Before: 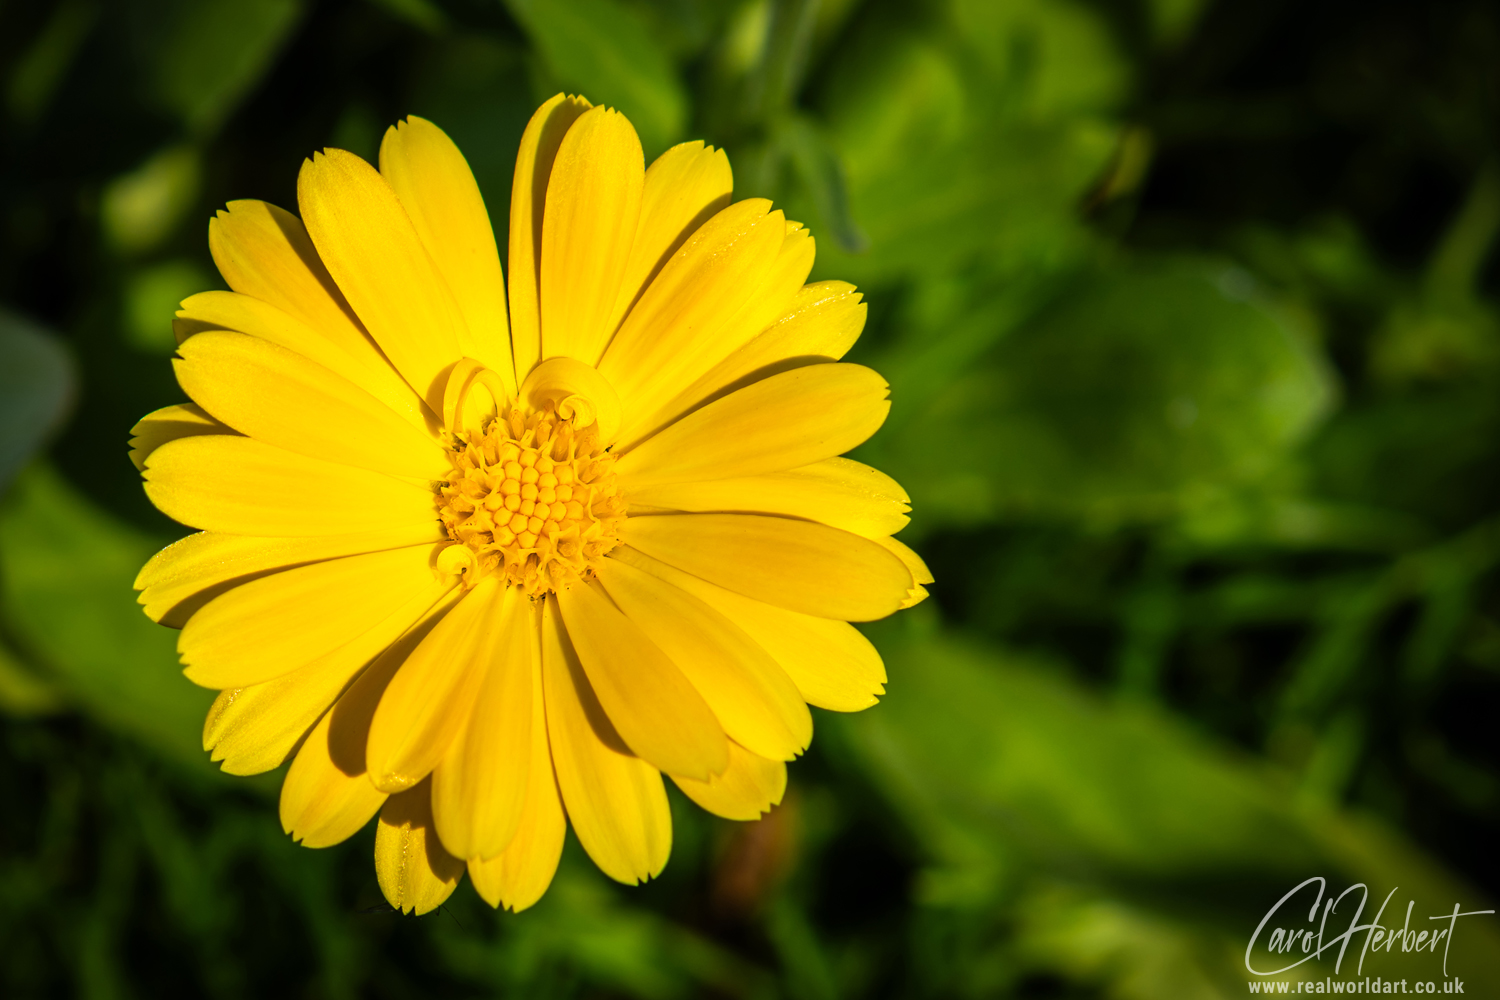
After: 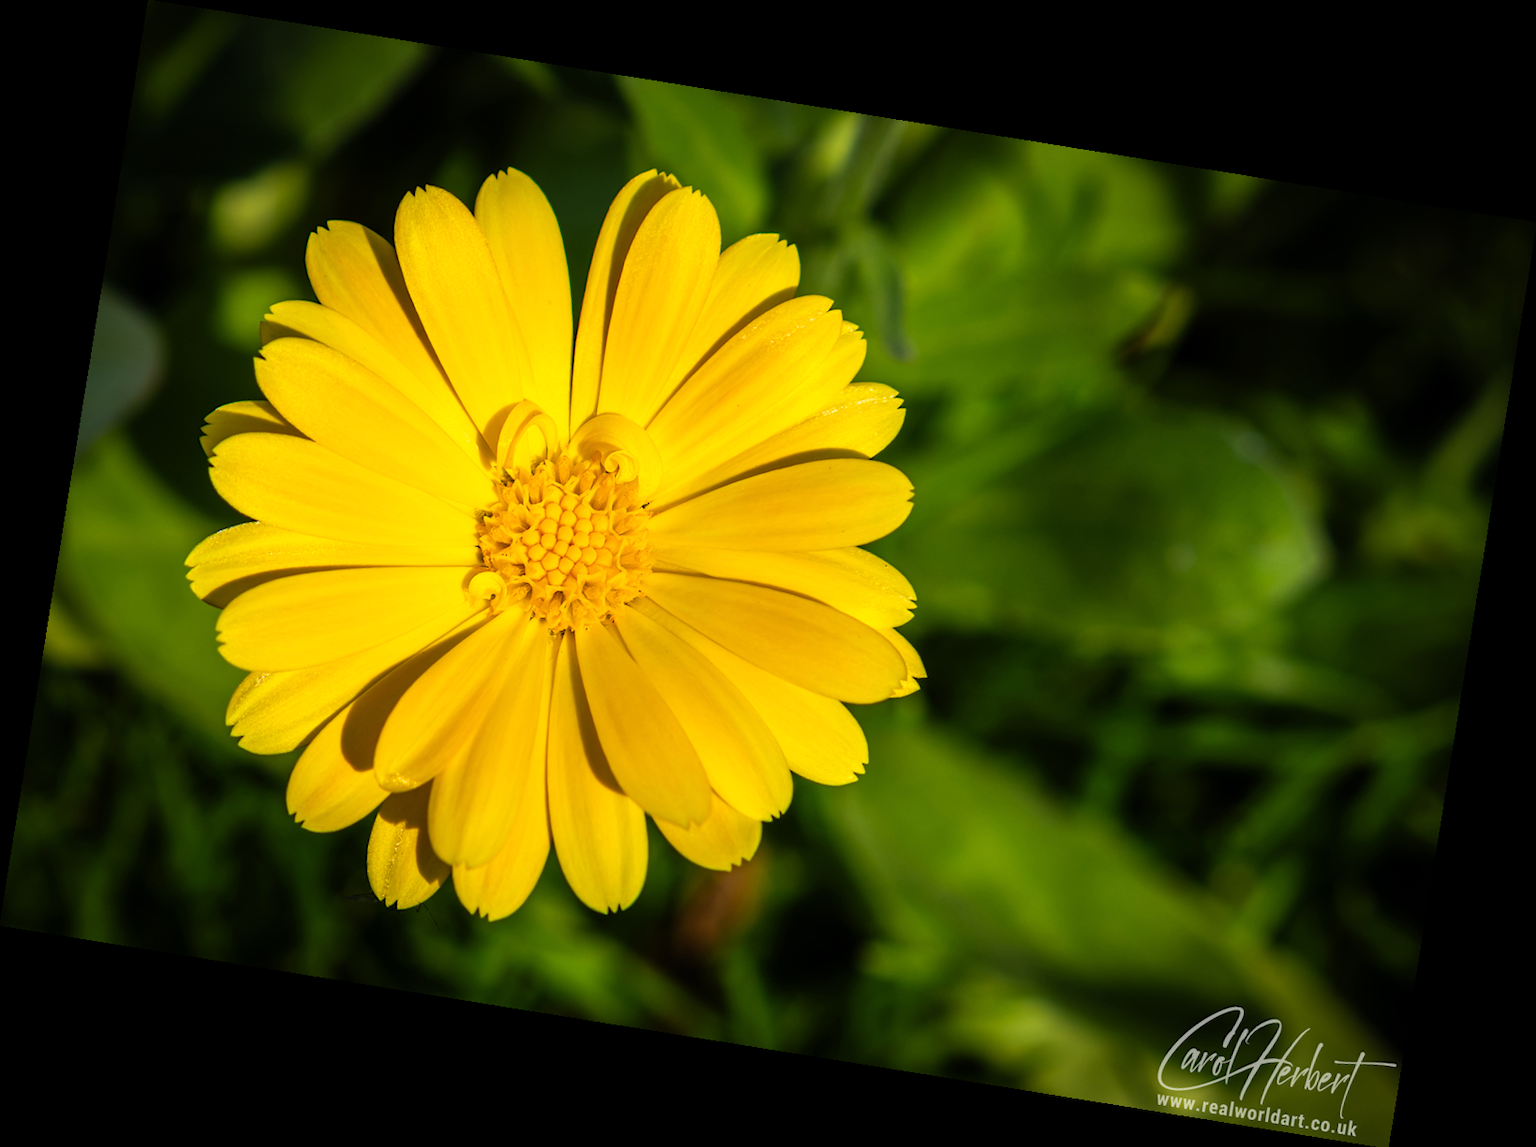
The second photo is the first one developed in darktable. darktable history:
exposure: exposure 0.02 EV, compensate highlight preservation false
rotate and perspective: rotation 9.12°, automatic cropping off
